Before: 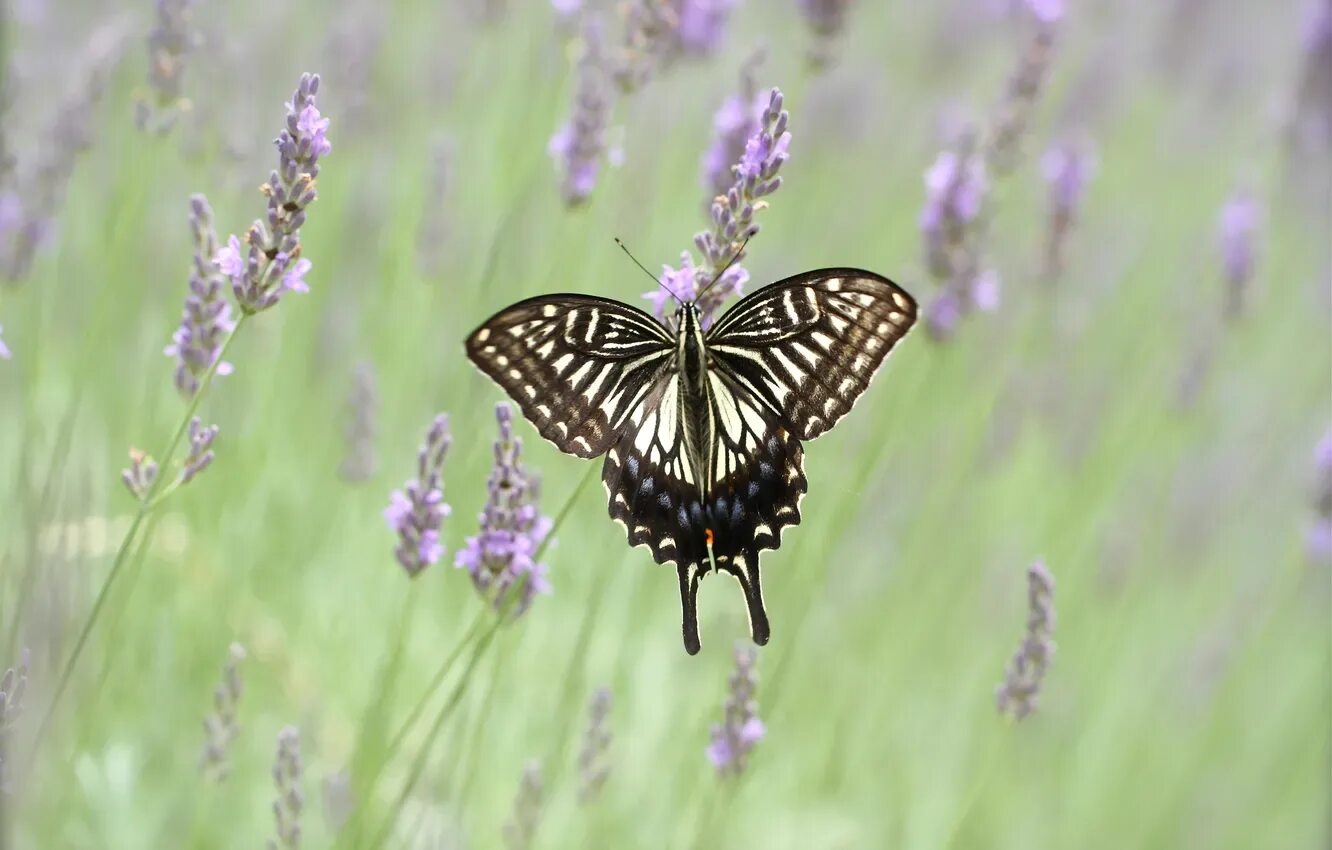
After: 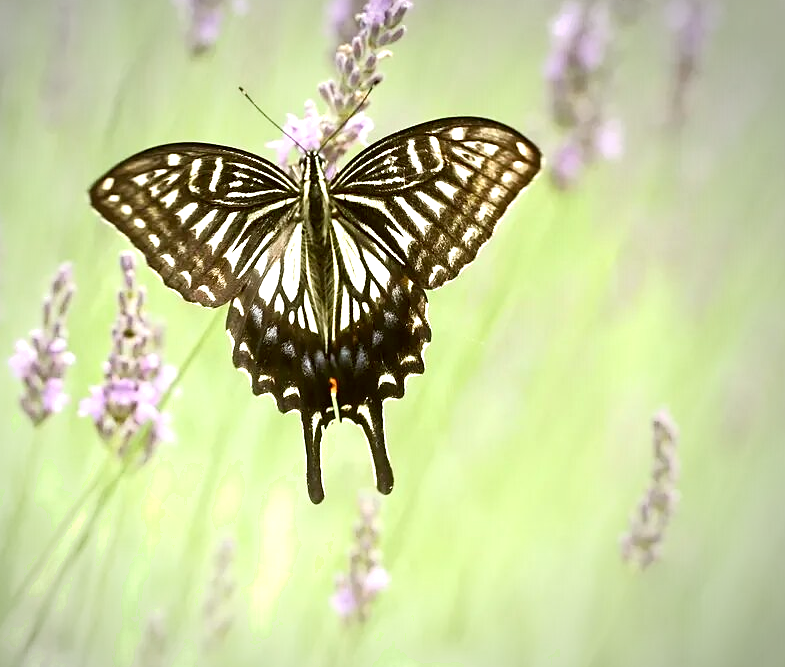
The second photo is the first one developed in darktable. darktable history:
shadows and highlights: shadows -1.17, highlights 41.84
crop and rotate: left 28.281%, top 17.839%, right 12.712%, bottom 3.633%
exposure: exposure 0.63 EV, compensate highlight preservation false
local contrast: mode bilateral grid, contrast 20, coarseness 51, detail 120%, midtone range 0.2
vignetting: fall-off start 67.73%, fall-off radius 67.67%, center (-0.074, 0.065), automatic ratio true, unbound false
sharpen: radius 1.485, amount 0.405, threshold 1.316
color correction: highlights a* -1.4, highlights b* 9.99, shadows a* 0.323, shadows b* 18.78
